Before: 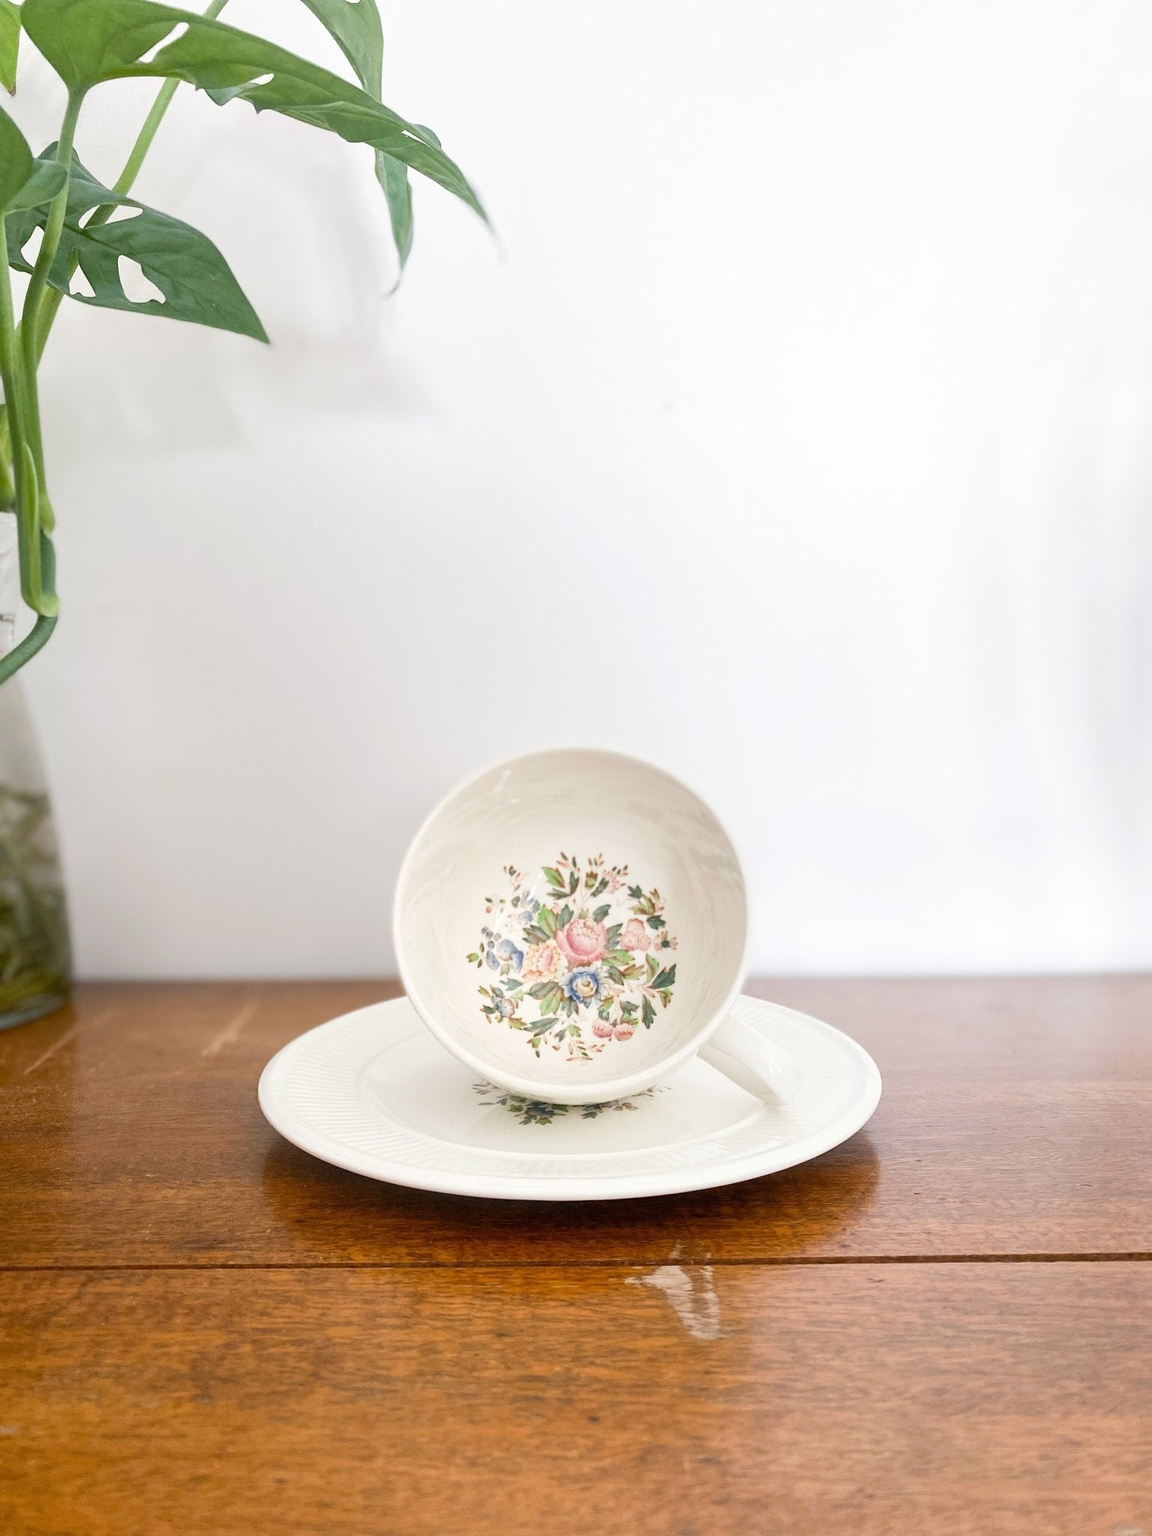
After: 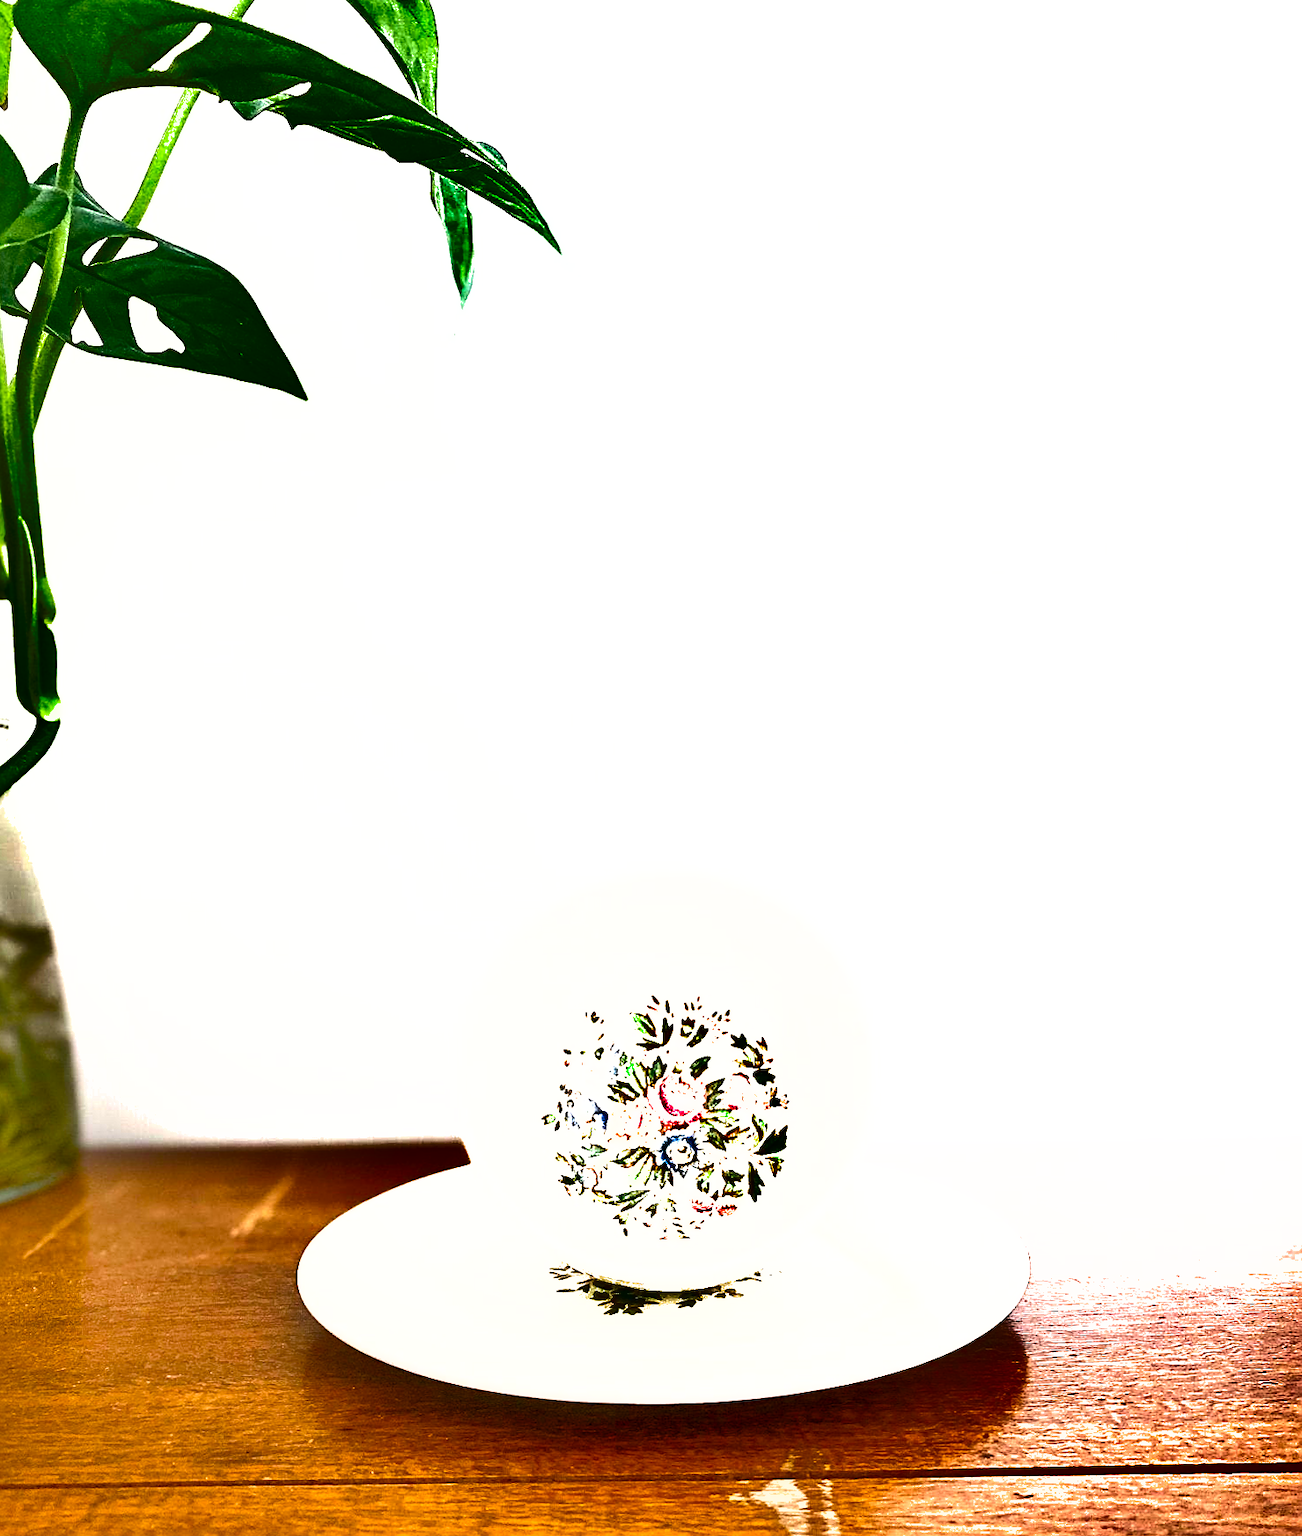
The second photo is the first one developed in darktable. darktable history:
shadows and highlights: shadows 19.7, highlights -85.02, soften with gaussian
exposure: black level correction 0, exposure 1.102 EV, compensate exposure bias true, compensate highlight preservation false
crop and rotate: angle 0.257°, left 0.263%, right 2.798%, bottom 14.265%
tone equalizer: edges refinement/feathering 500, mask exposure compensation -1.57 EV, preserve details no
sharpen: on, module defaults
color balance rgb: perceptual saturation grading › global saturation 20%, perceptual saturation grading › highlights -25.731%, perceptual saturation grading › shadows 25.607%, global vibrance 59.383%
